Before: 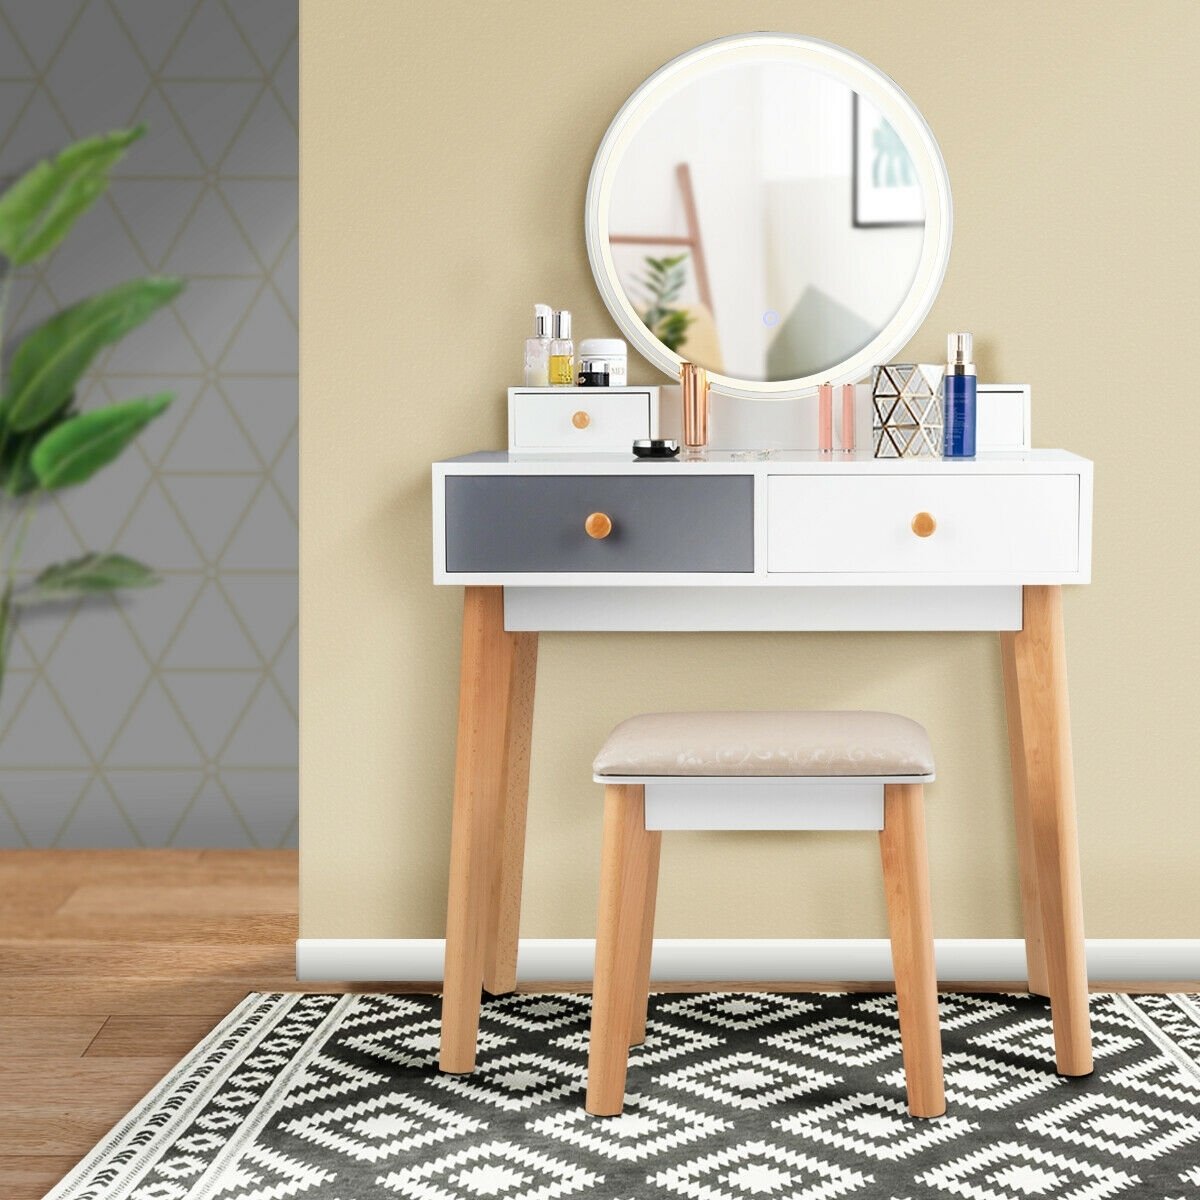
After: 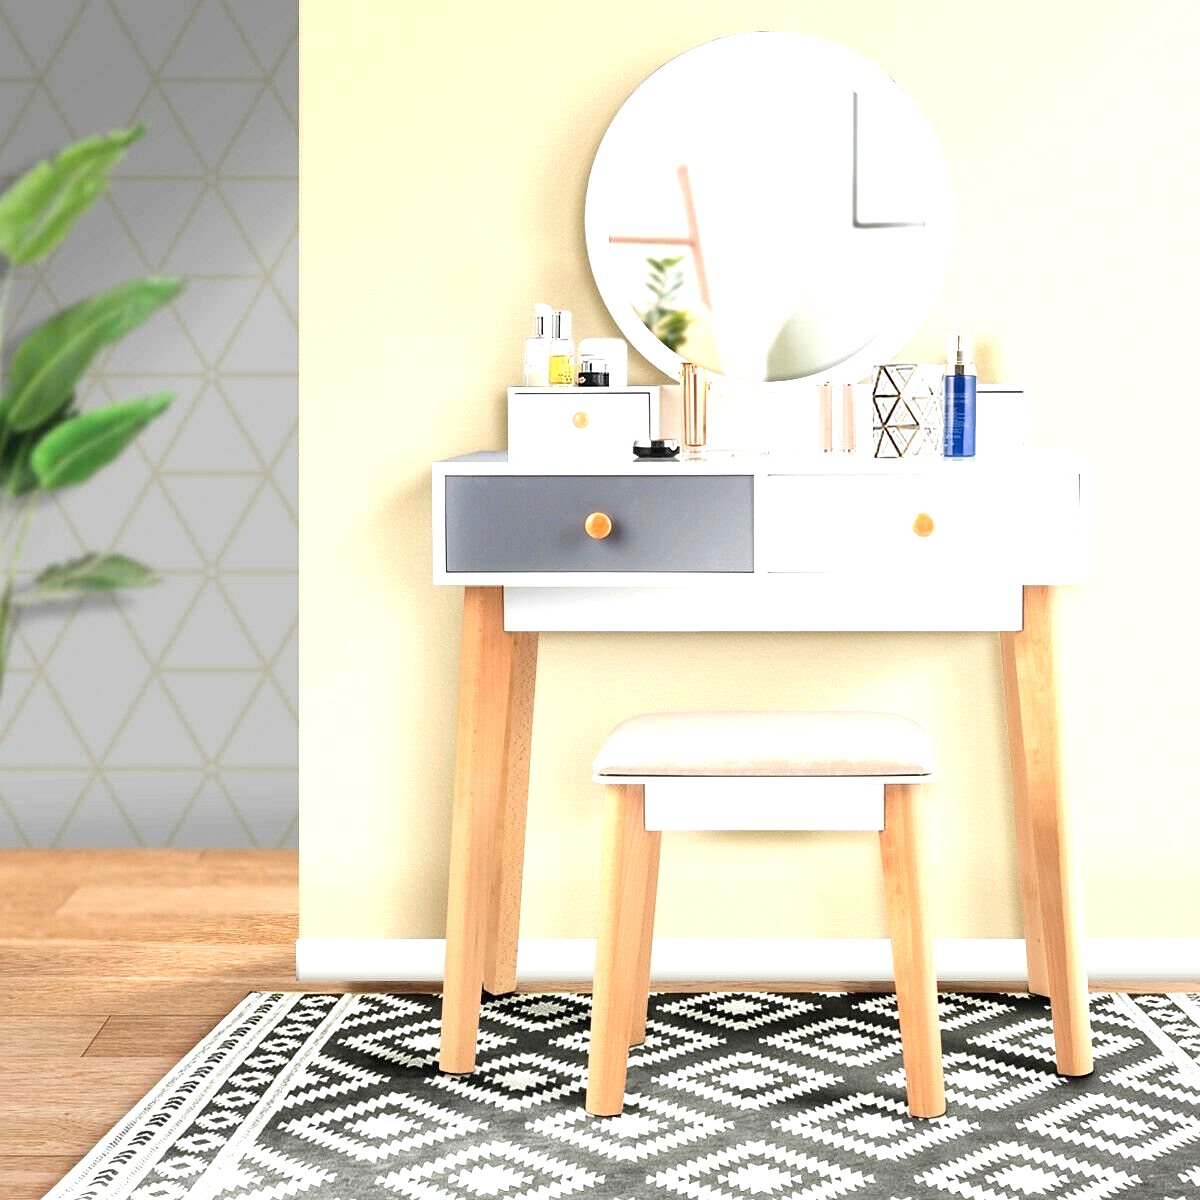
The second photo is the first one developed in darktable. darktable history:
exposure: black level correction 0, exposure 0.95 EV, compensate exposure bias true, compensate highlight preservation false
sharpen: amount 0.2
